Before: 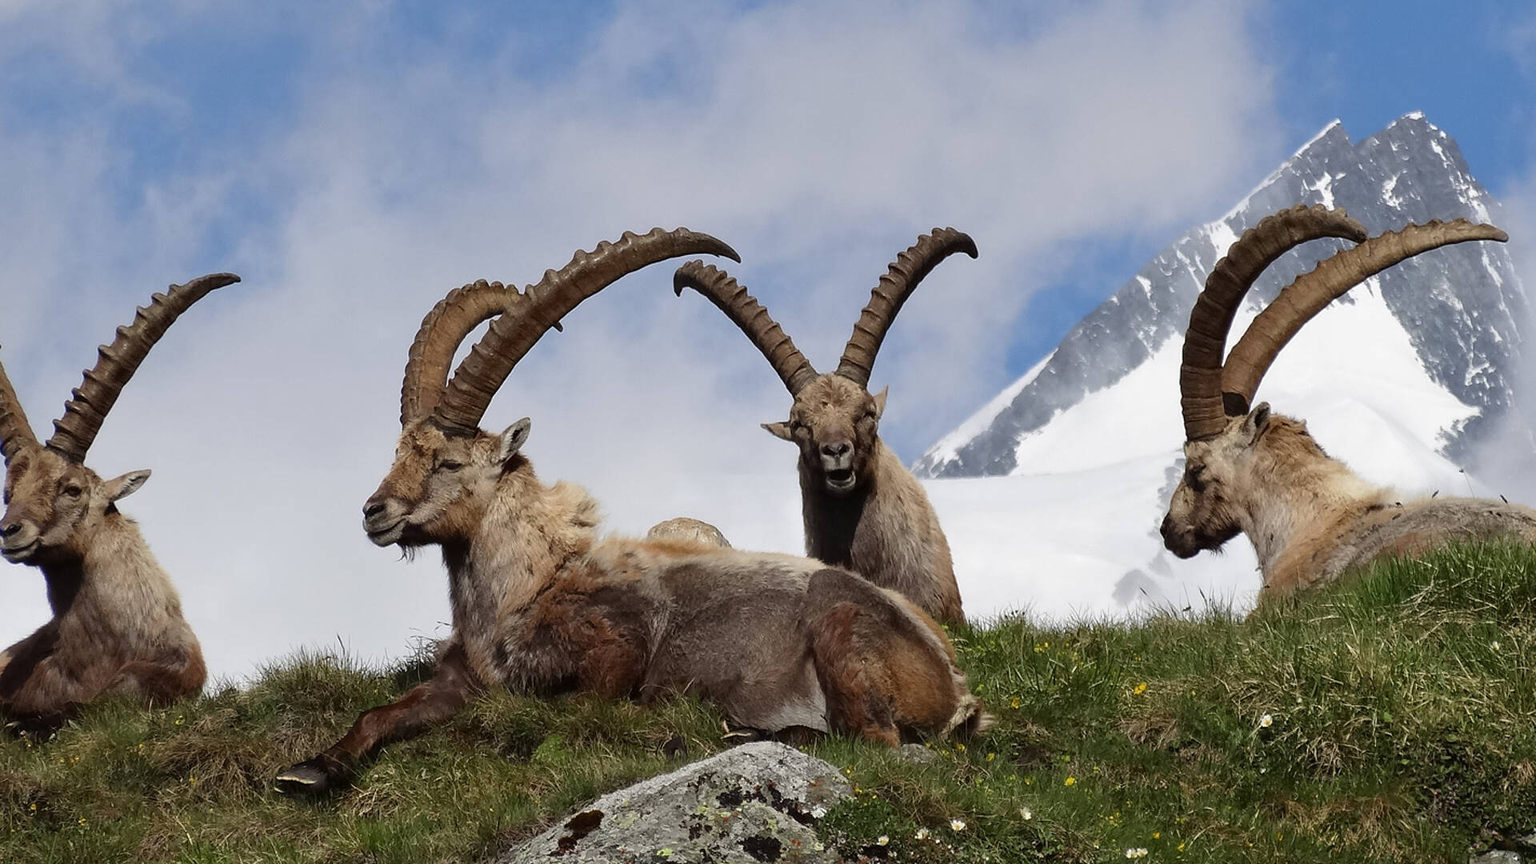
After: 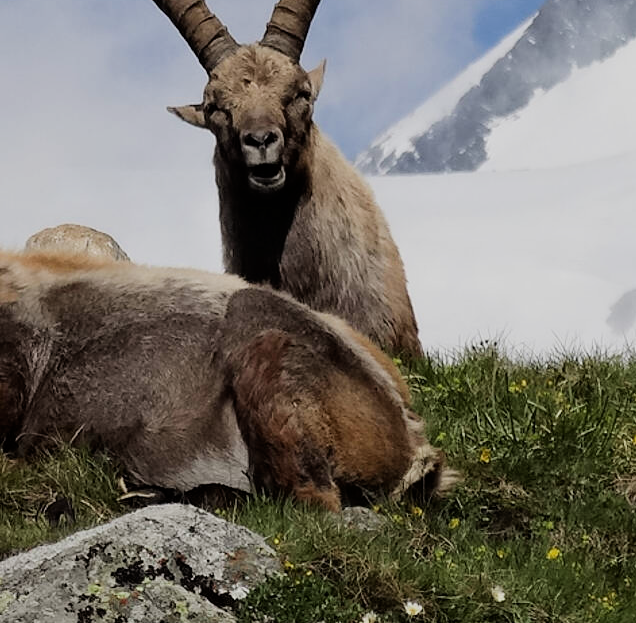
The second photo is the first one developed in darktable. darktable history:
crop: left 40.878%, top 39.176%, right 25.993%, bottom 3.081%
filmic rgb: black relative exposure -7.65 EV, white relative exposure 4.56 EV, hardness 3.61, contrast 1.106
